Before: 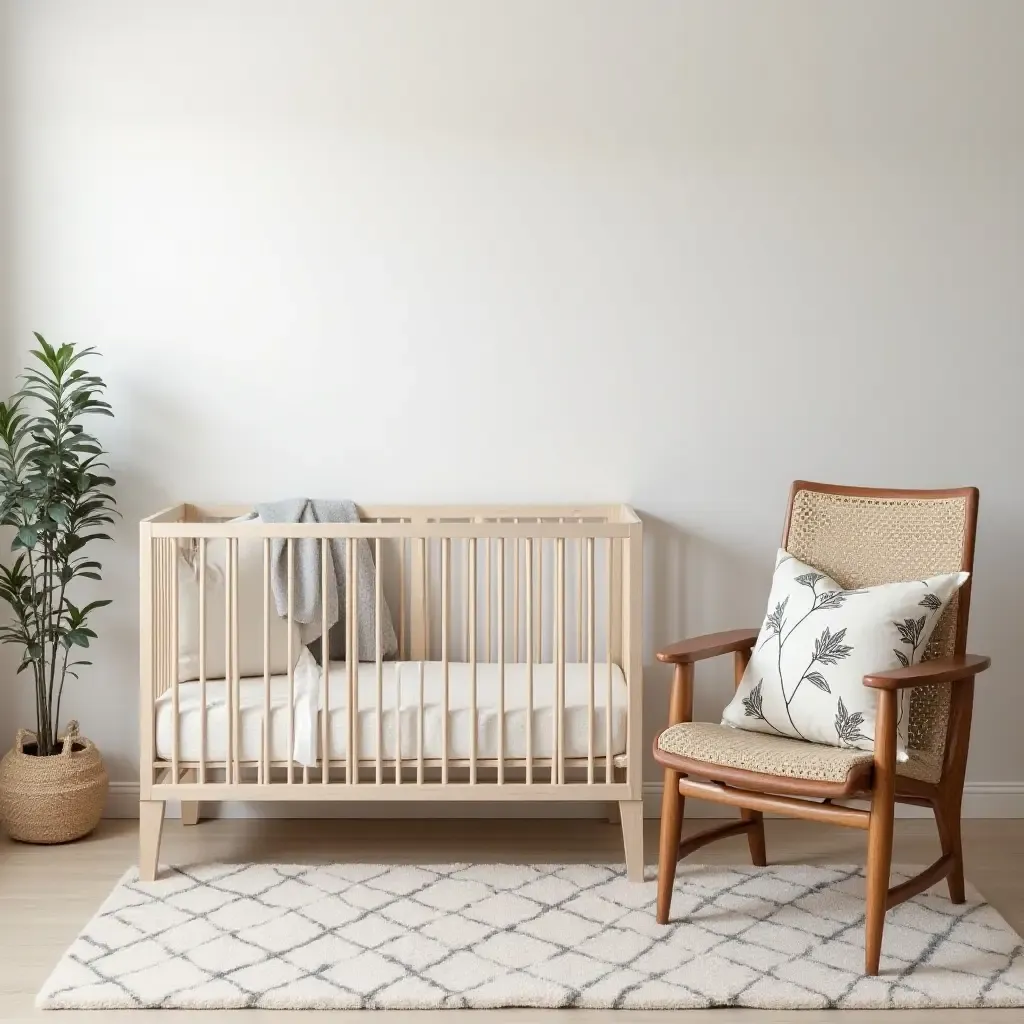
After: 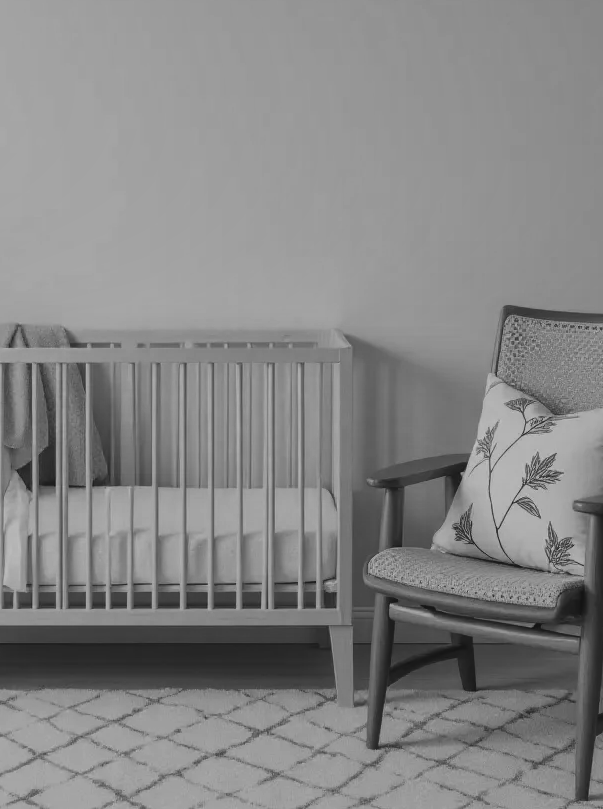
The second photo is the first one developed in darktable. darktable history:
color zones: curves: ch0 [(0.002, 0.593) (0.143, 0.417) (0.285, 0.541) (0.455, 0.289) (0.608, 0.327) (0.727, 0.283) (0.869, 0.571) (1, 0.603)]; ch1 [(0, 0) (0.143, 0) (0.286, 0) (0.429, 0) (0.571, 0) (0.714, 0) (0.857, 0)]
shadows and highlights: low approximation 0.01, soften with gaussian
crop and rotate: left 28.339%, top 17.175%, right 12.744%, bottom 3.798%
local contrast: highlights 100%, shadows 102%, detail 119%, midtone range 0.2
exposure: black level correction -0.016, exposure -1.038 EV, compensate highlight preservation false
